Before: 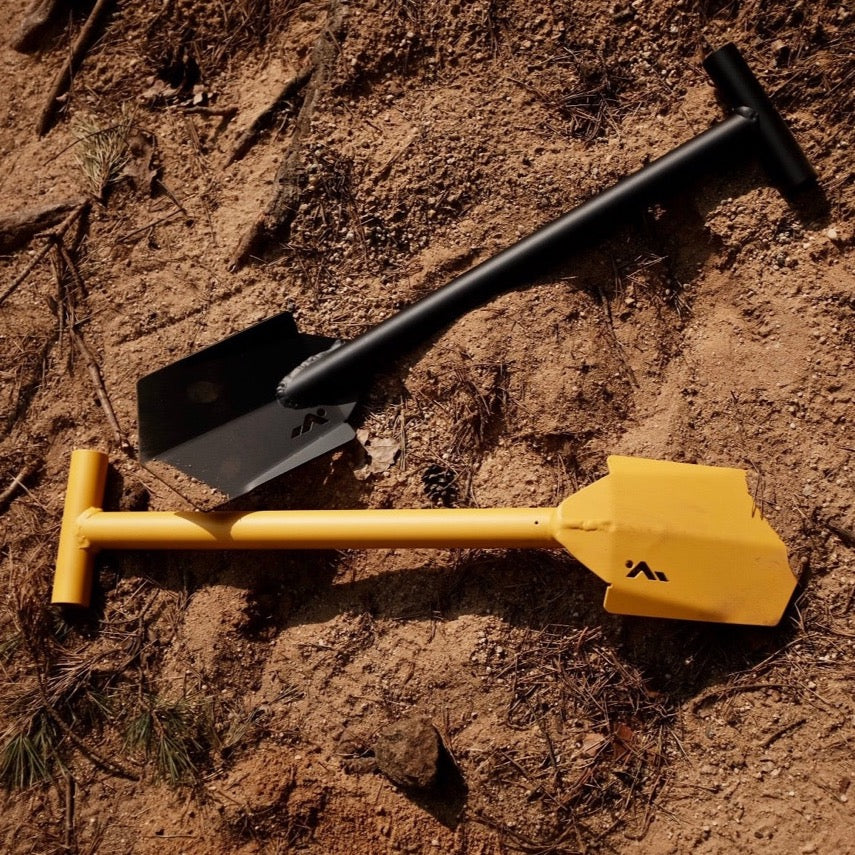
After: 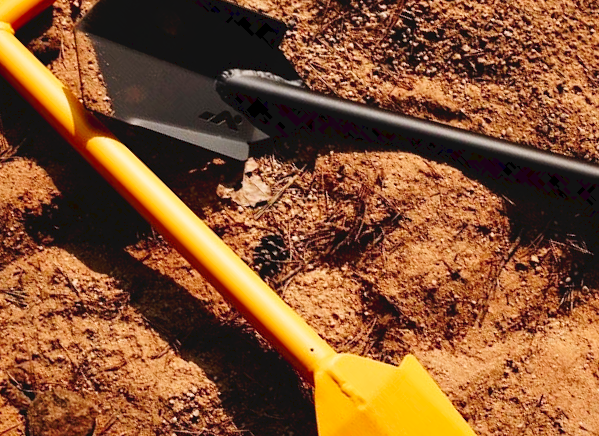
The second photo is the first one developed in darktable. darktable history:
tone curve: curves: ch0 [(0, 0) (0.003, 0.02) (0.011, 0.021) (0.025, 0.022) (0.044, 0.023) (0.069, 0.026) (0.1, 0.04) (0.136, 0.06) (0.177, 0.092) (0.224, 0.127) (0.277, 0.176) (0.335, 0.258) (0.399, 0.349) (0.468, 0.444) (0.543, 0.546) (0.623, 0.649) (0.709, 0.754) (0.801, 0.842) (0.898, 0.922) (1, 1)], preserve colors none
levels: white 99.95%, levels [0, 0.43, 0.984]
crop and rotate: angle -45.07°, top 16.105%, right 0.781%, bottom 11.65%
